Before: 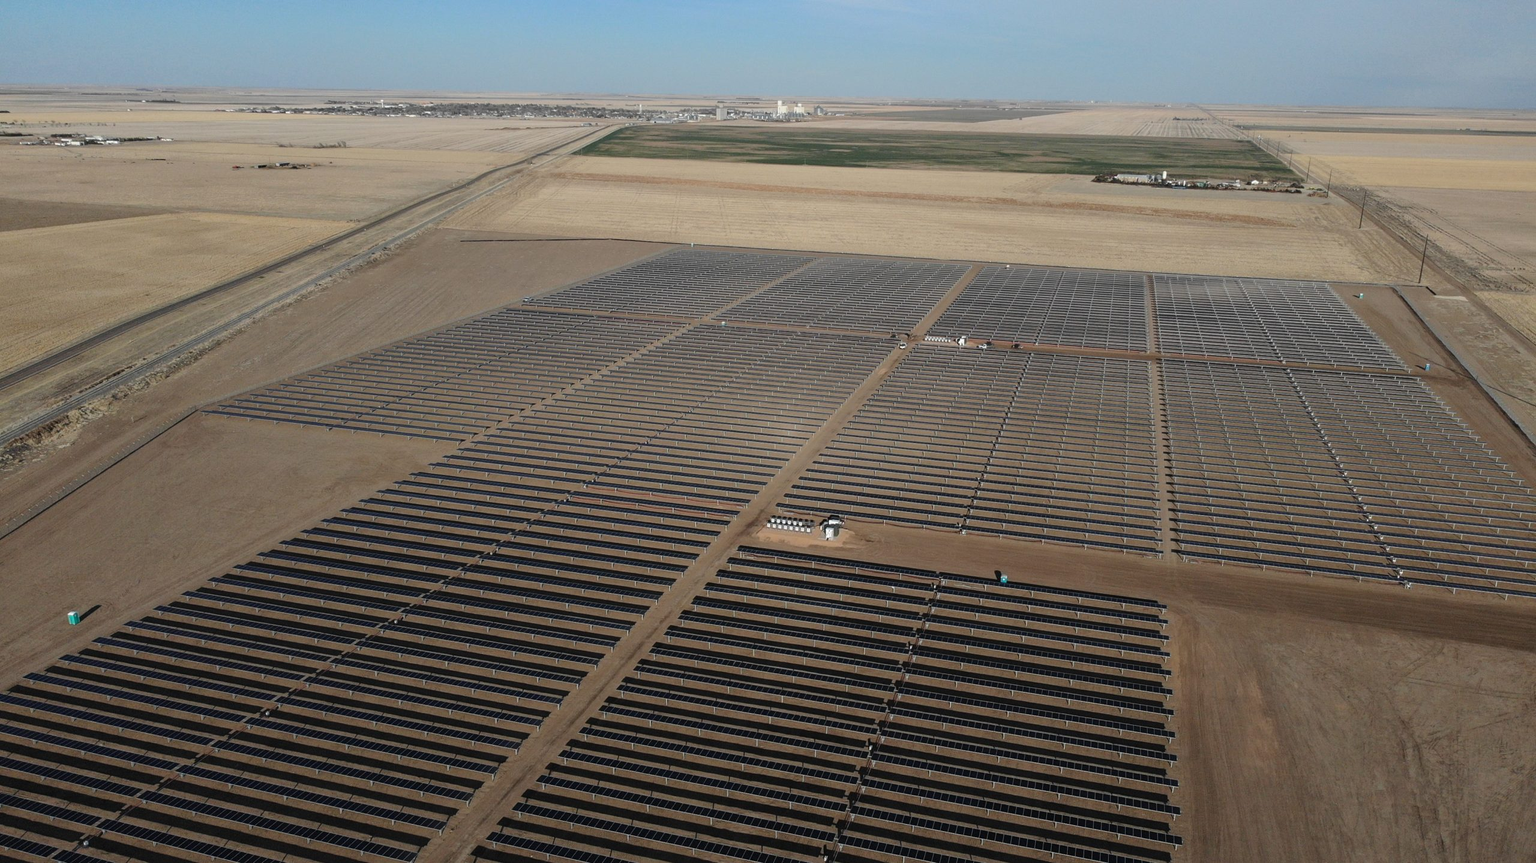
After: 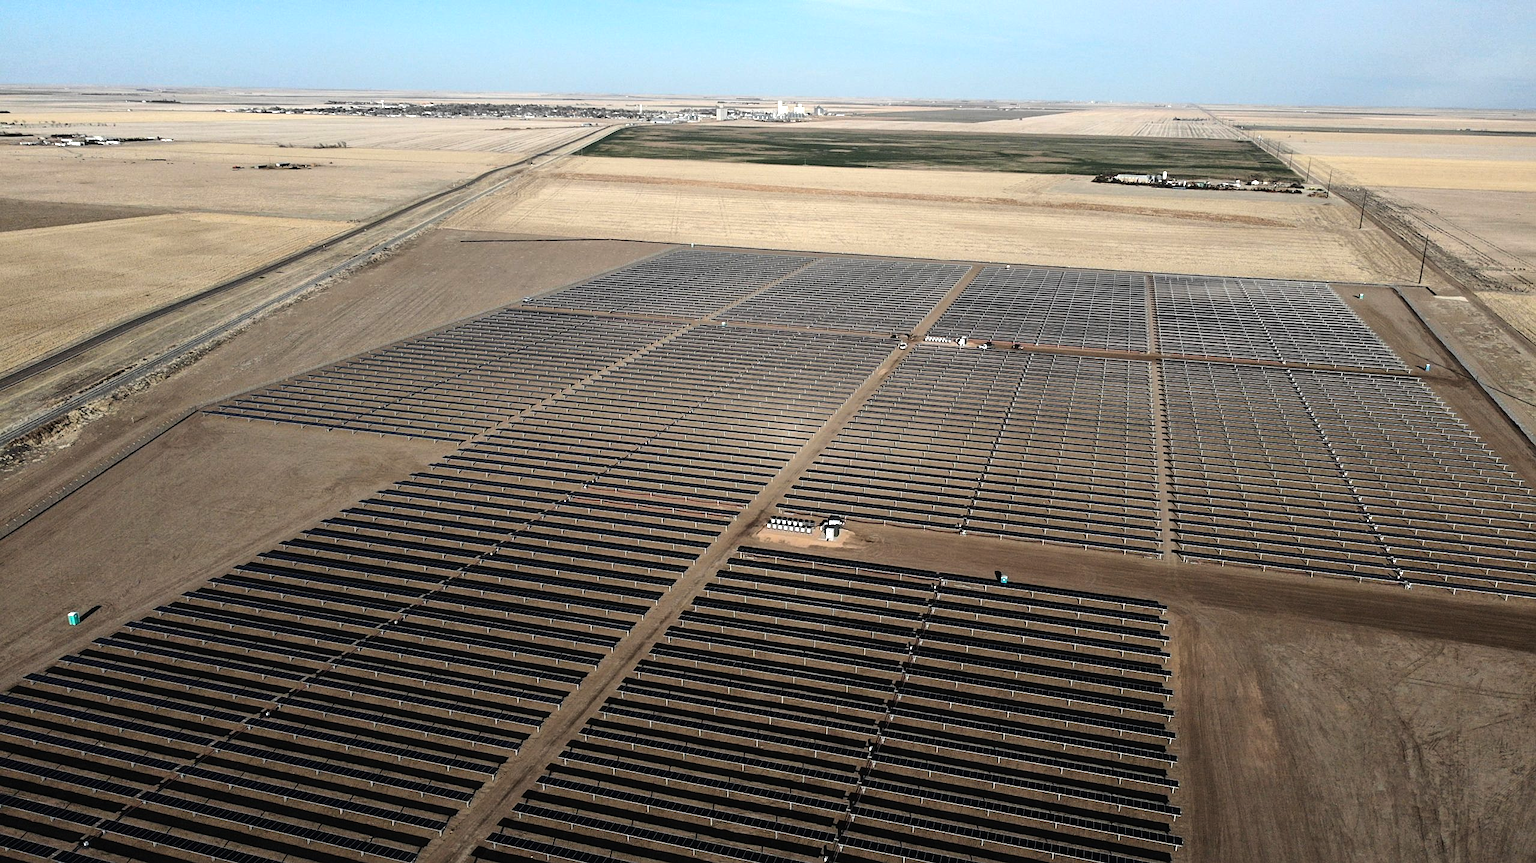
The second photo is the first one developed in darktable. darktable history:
tone equalizer: -8 EV -1.08 EV, -7 EV -1.01 EV, -6 EV -0.867 EV, -5 EV -0.578 EV, -3 EV 0.578 EV, -2 EV 0.867 EV, -1 EV 1.01 EV, +0 EV 1.08 EV, edges refinement/feathering 500, mask exposure compensation -1.57 EV, preserve details no
sharpen: amount 0.2
